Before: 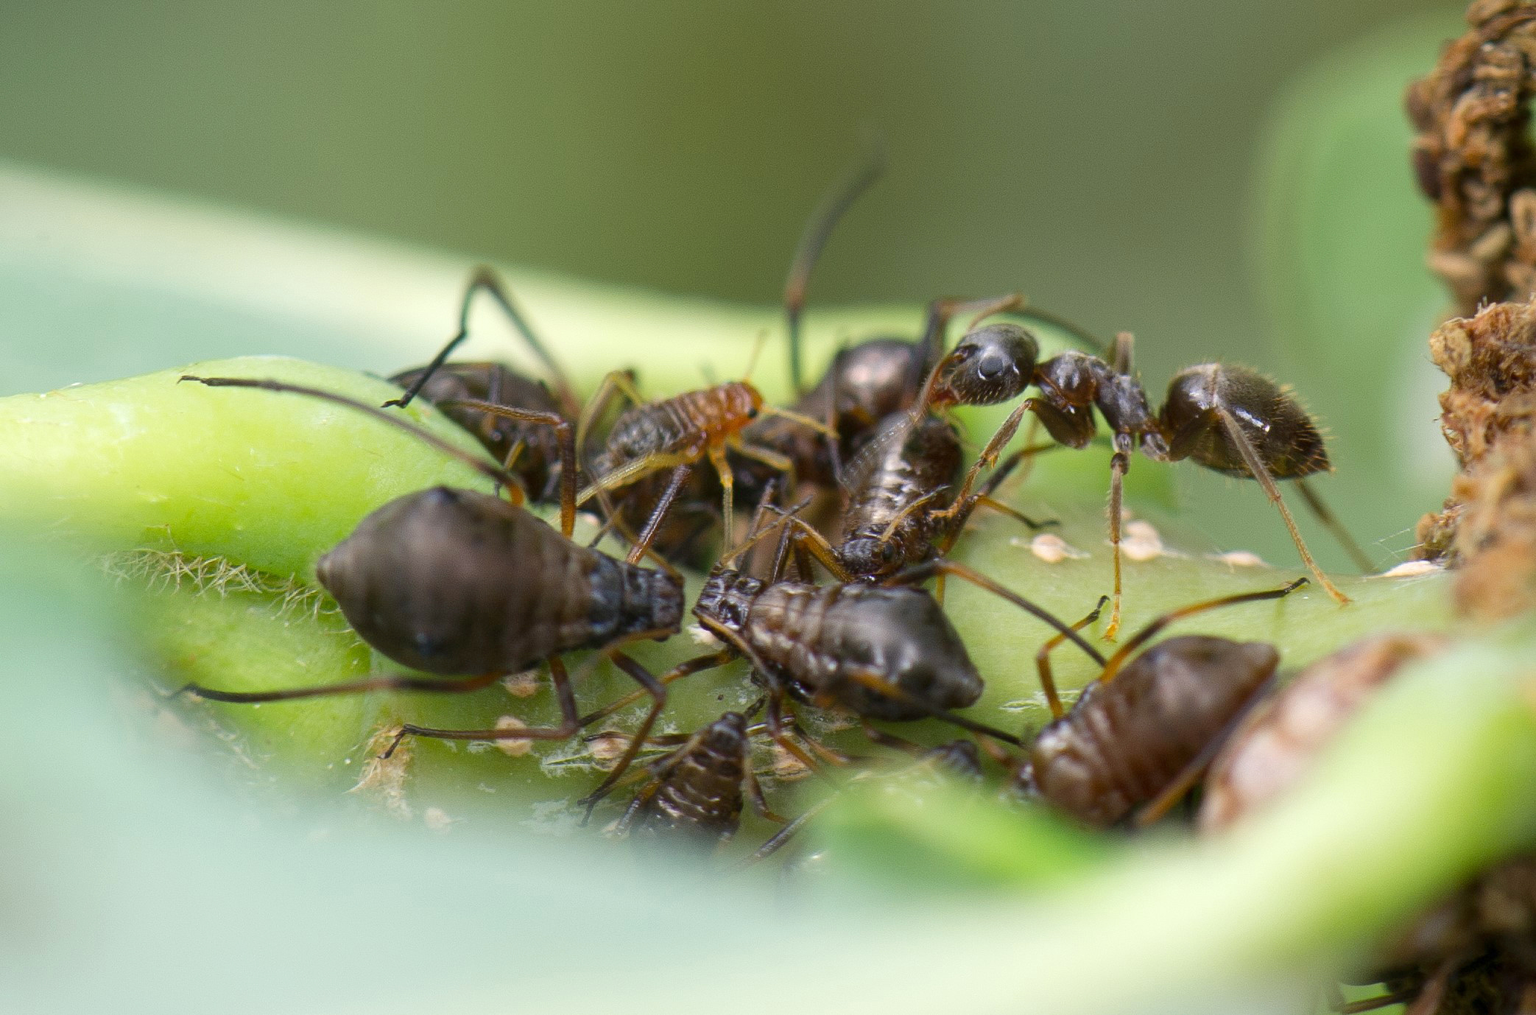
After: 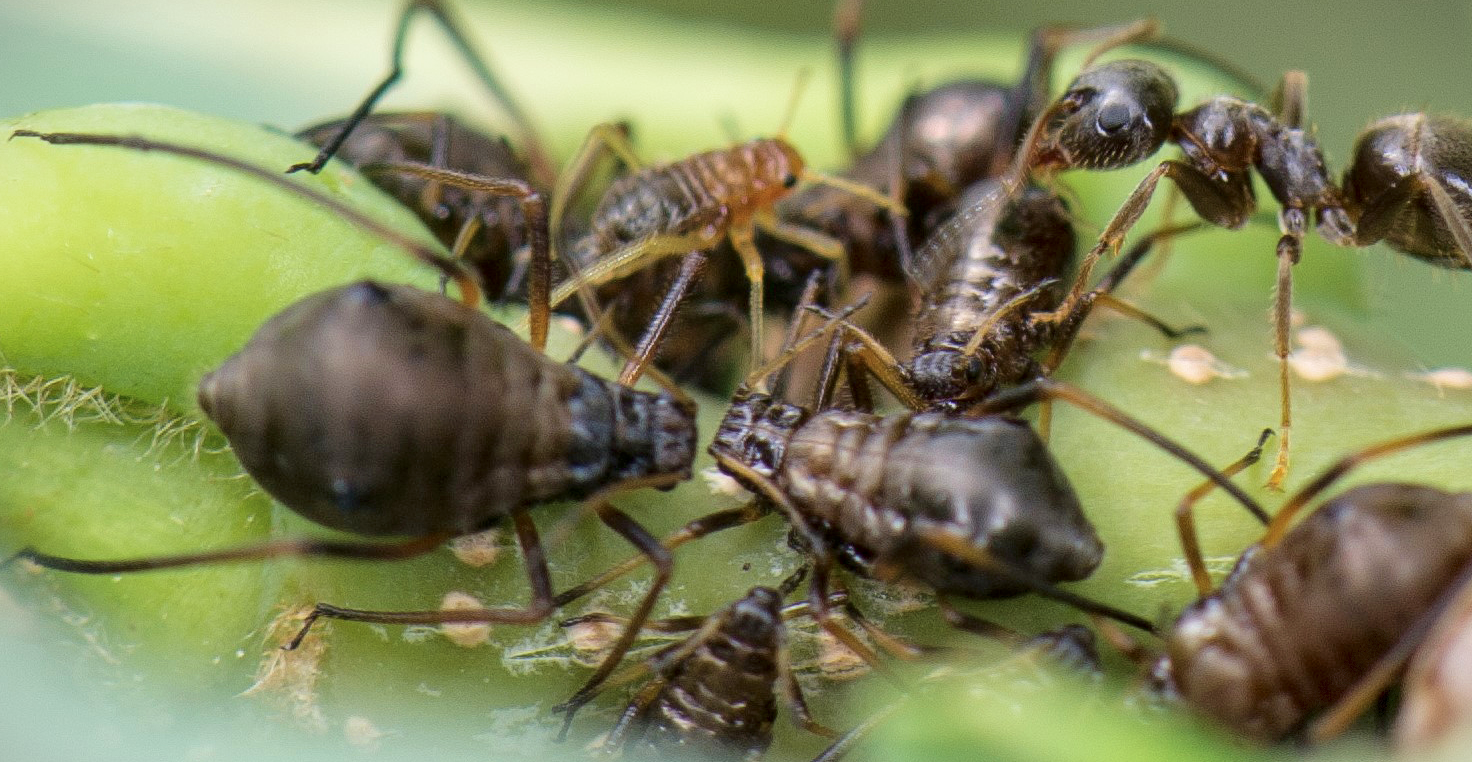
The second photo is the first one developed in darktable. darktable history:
velvia: on, module defaults
vignetting: fall-off start 100%, brightness -0.406, saturation -0.3, width/height ratio 1.324, dithering 8-bit output, unbound false
contrast brightness saturation: contrast -0.15, brightness 0.05, saturation -0.12
local contrast: detail 130%
crop: left 11.123%, top 27.61%, right 18.3%, bottom 17.034%
fill light: exposure -2 EV, width 8.6
